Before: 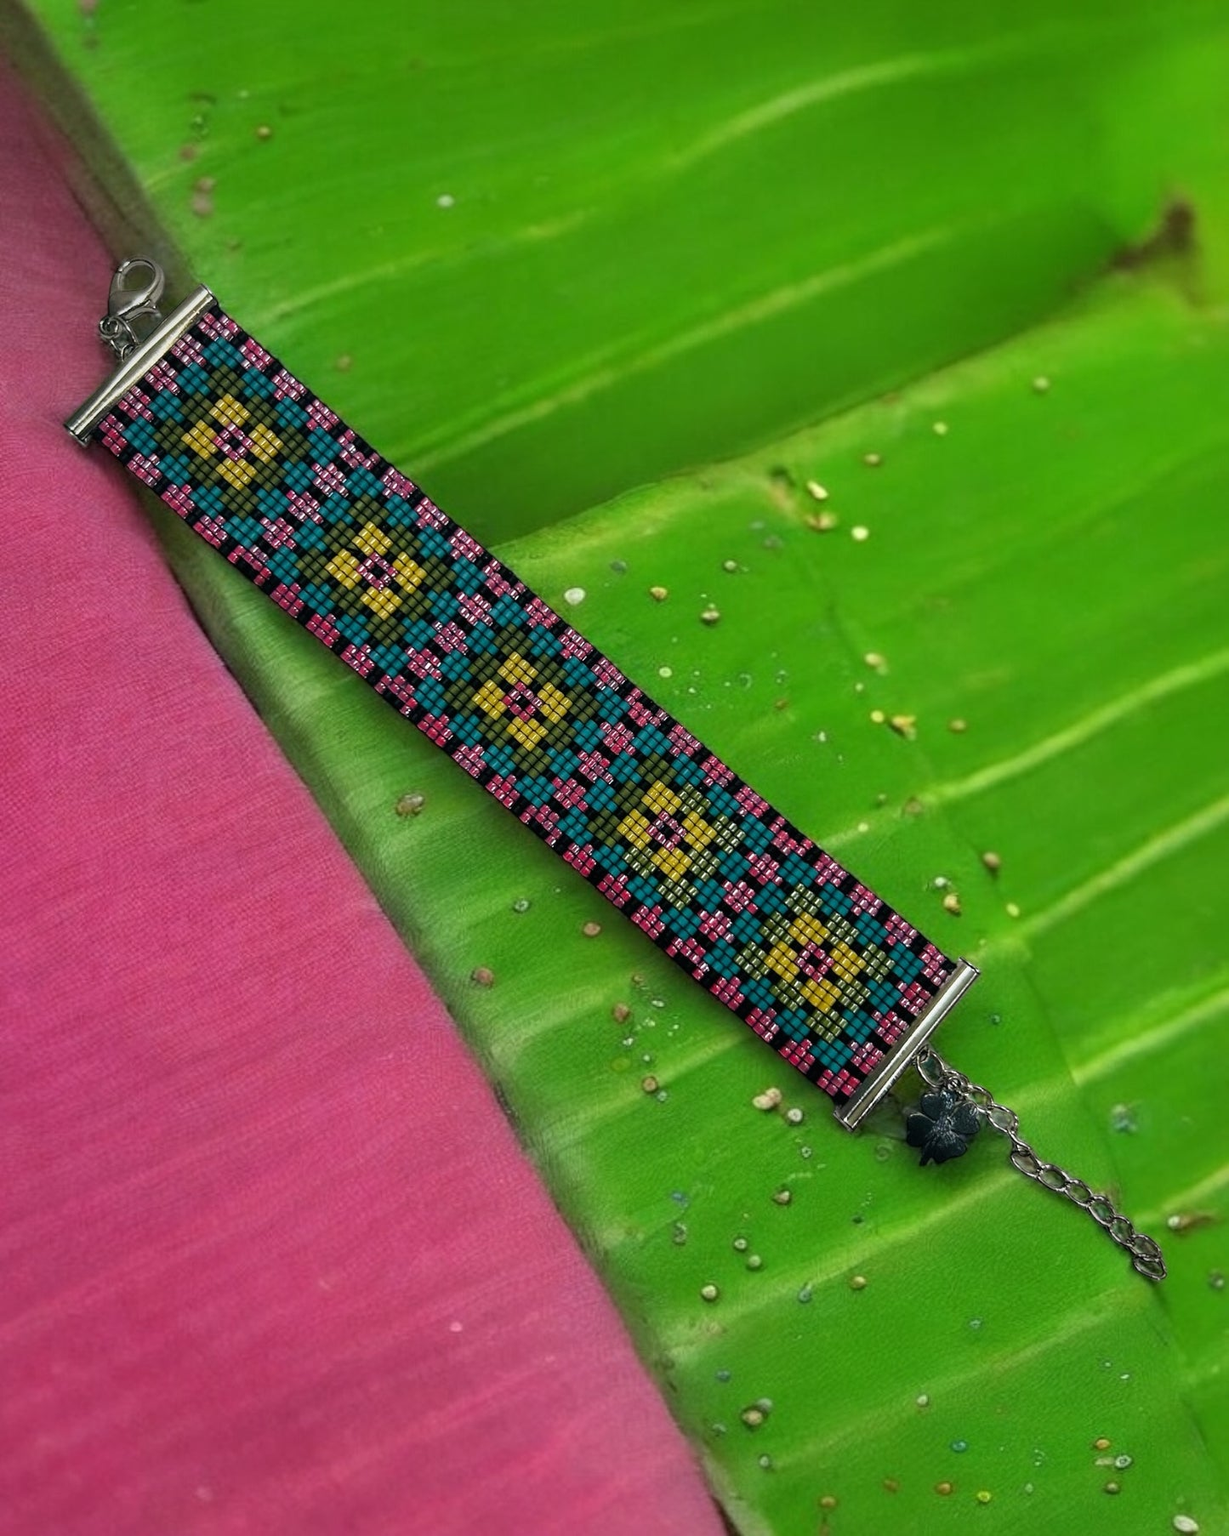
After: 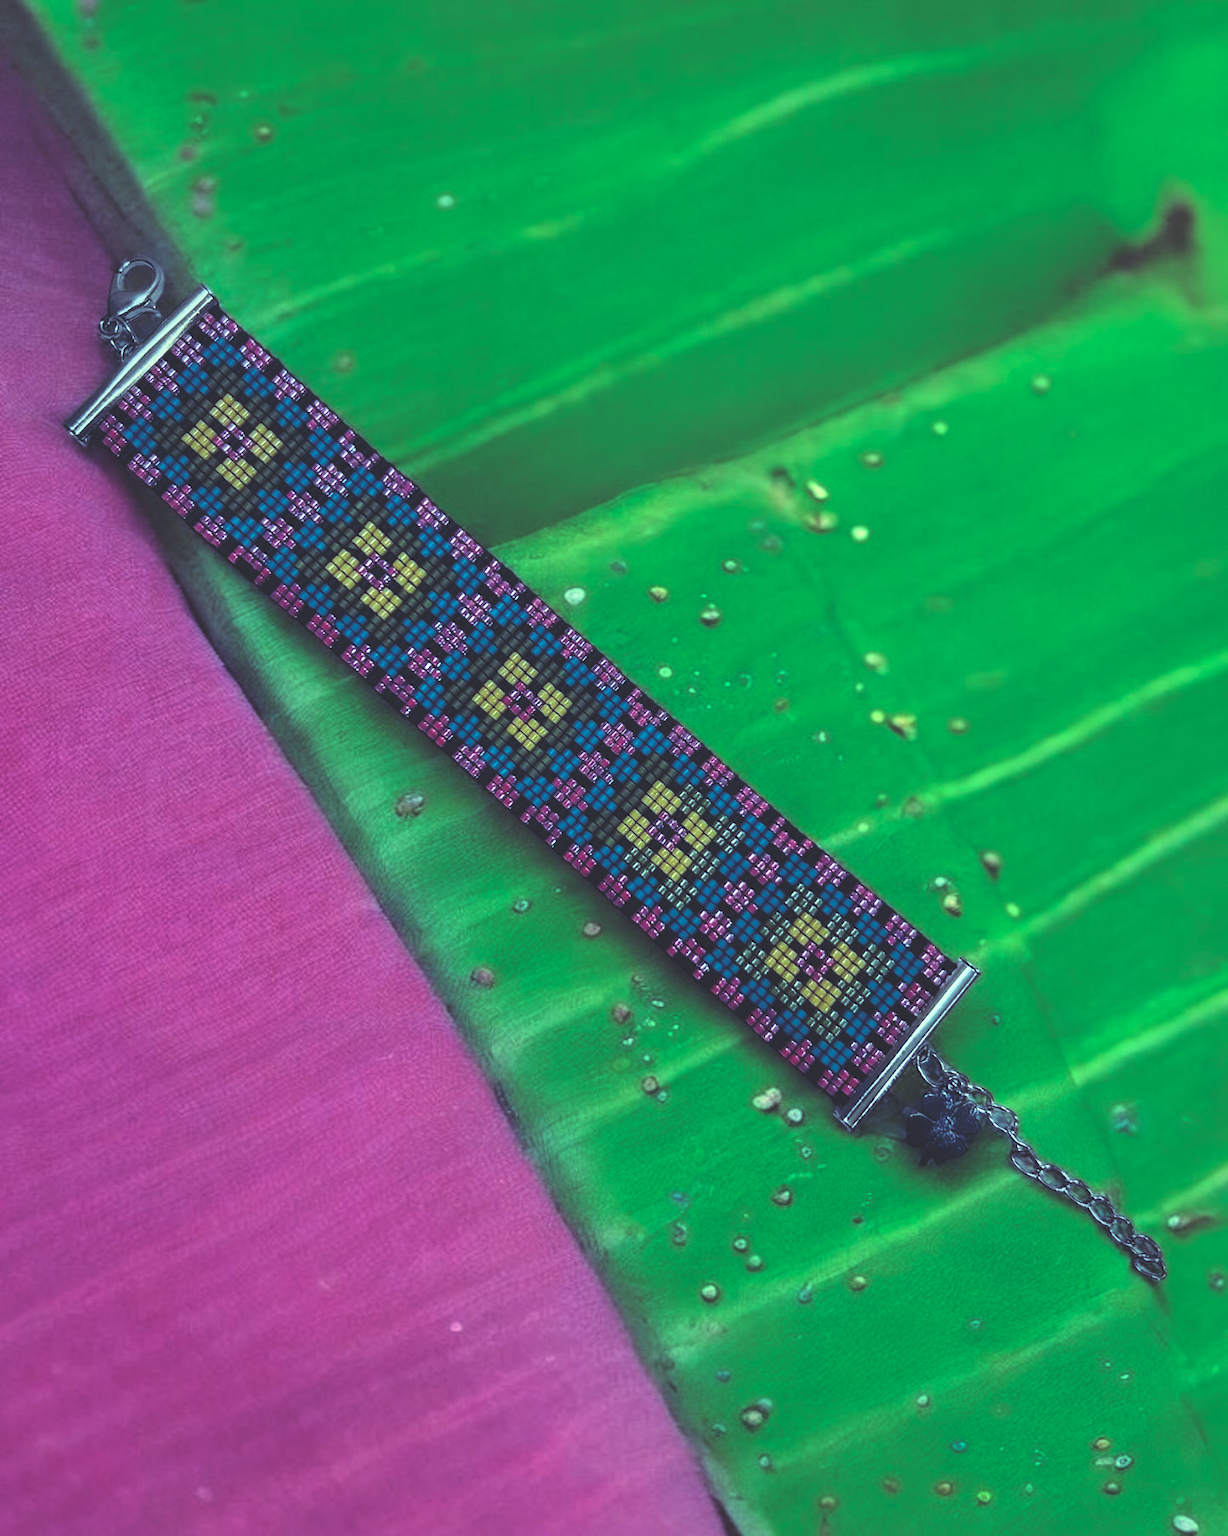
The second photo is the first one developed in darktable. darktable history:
tone curve: curves: ch0 [(0, 0) (0.004, 0.001) (0.133, 0.112) (0.325, 0.362) (0.832, 0.893) (1, 1)], color space Lab, linked channels, preserve colors none
rgb curve: curves: ch0 [(0, 0.186) (0.314, 0.284) (0.576, 0.466) (0.805, 0.691) (0.936, 0.886)]; ch1 [(0, 0.186) (0.314, 0.284) (0.581, 0.534) (0.771, 0.746) (0.936, 0.958)]; ch2 [(0, 0.216) (0.275, 0.39) (1, 1)], mode RGB, independent channels, compensate middle gray true, preserve colors none
